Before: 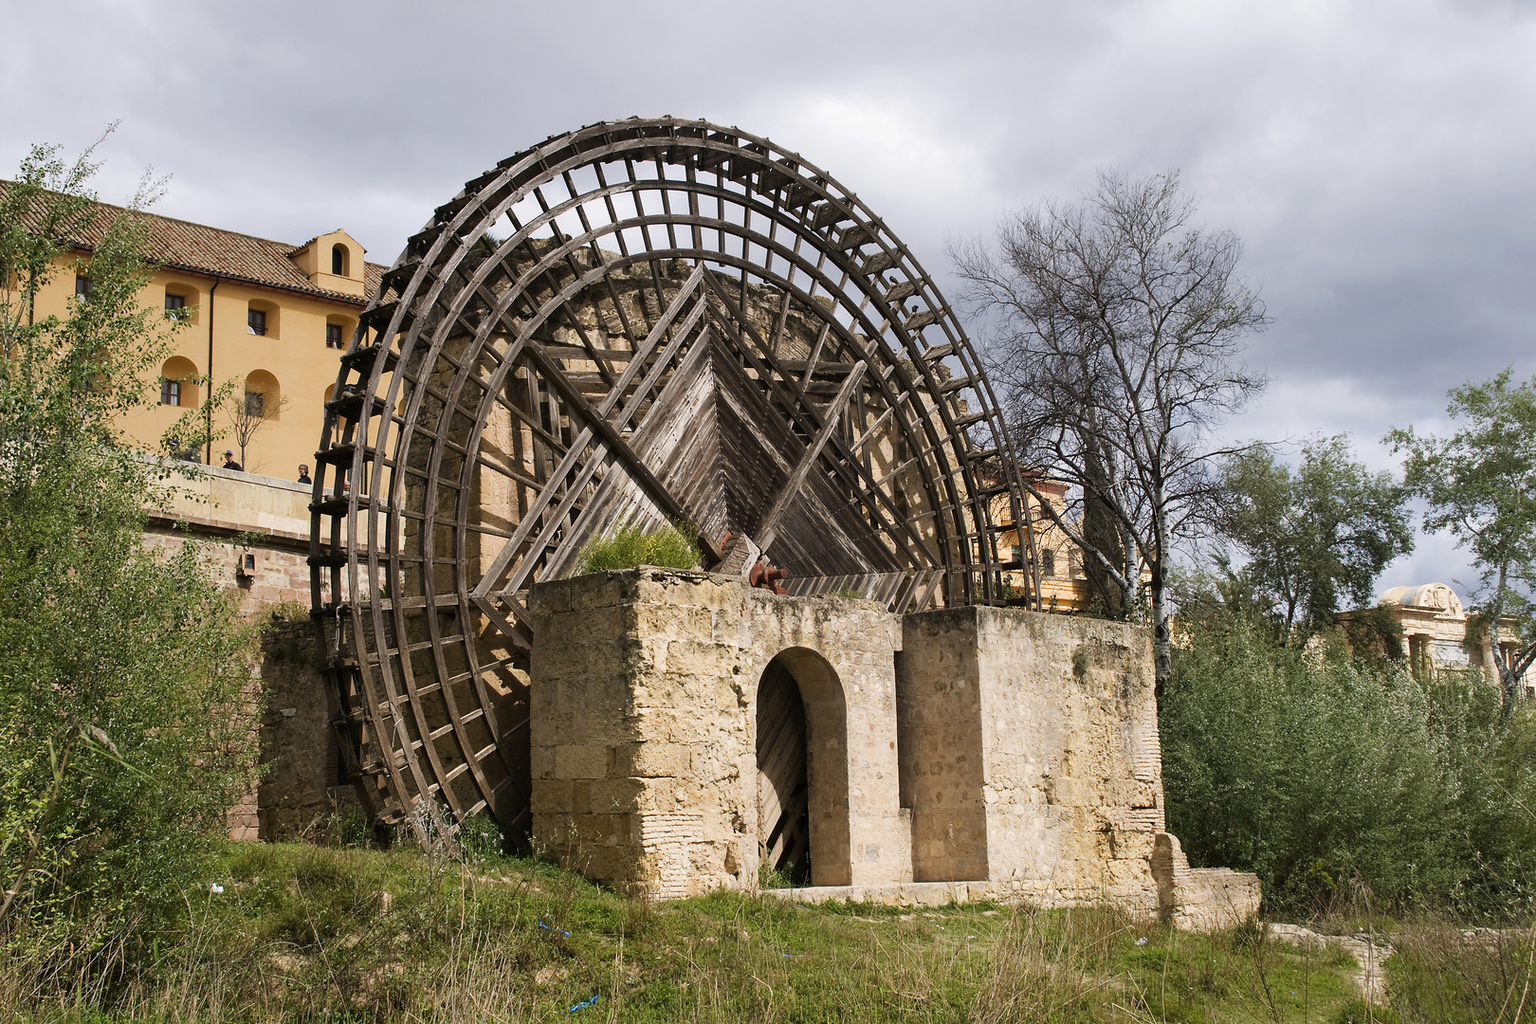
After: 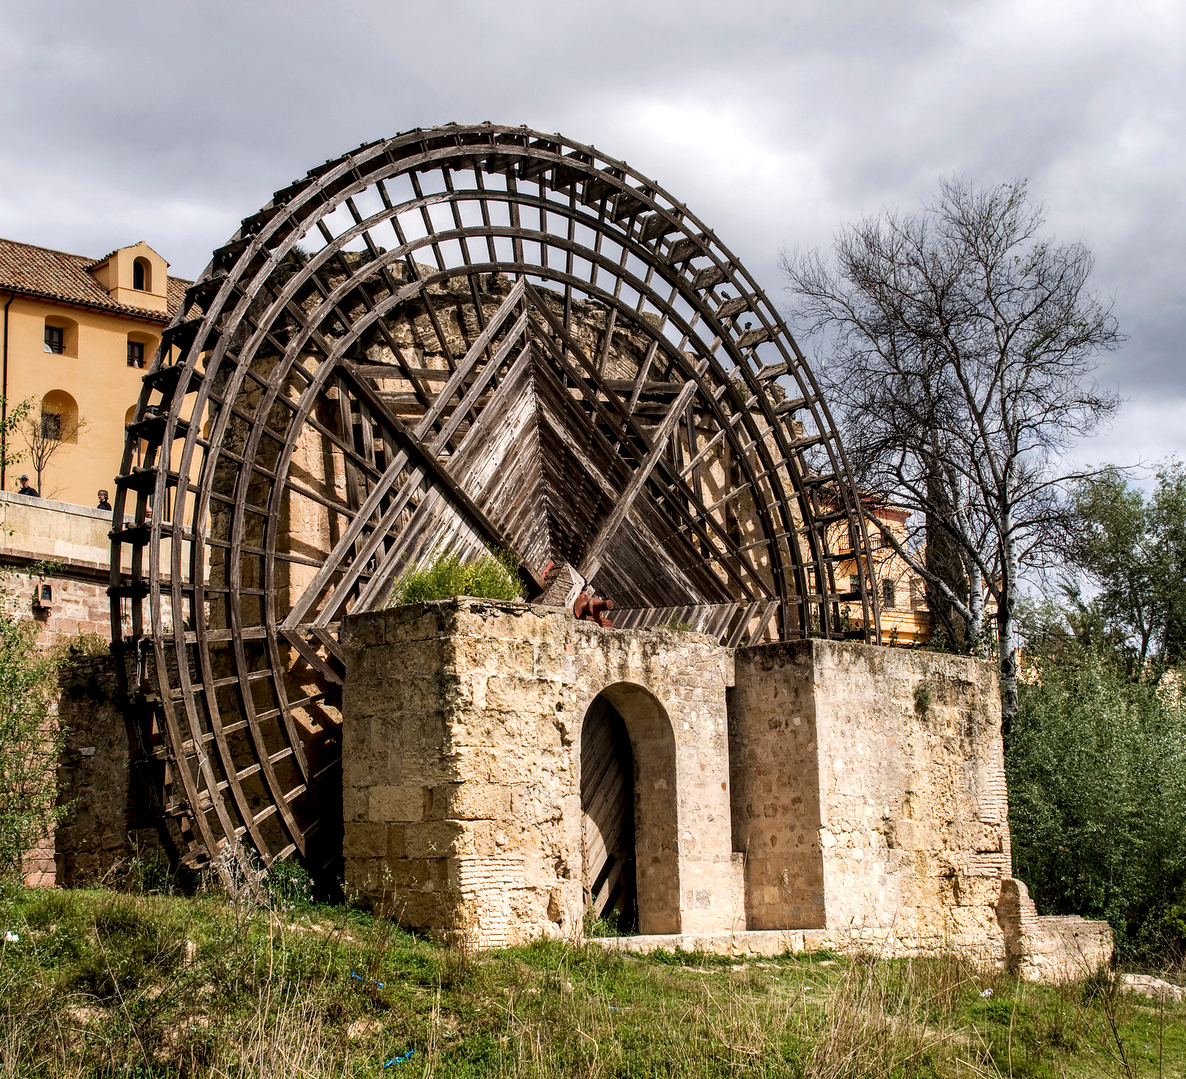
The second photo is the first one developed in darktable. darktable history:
crop: left 13.443%, right 13.31%
local contrast: detail 160%
